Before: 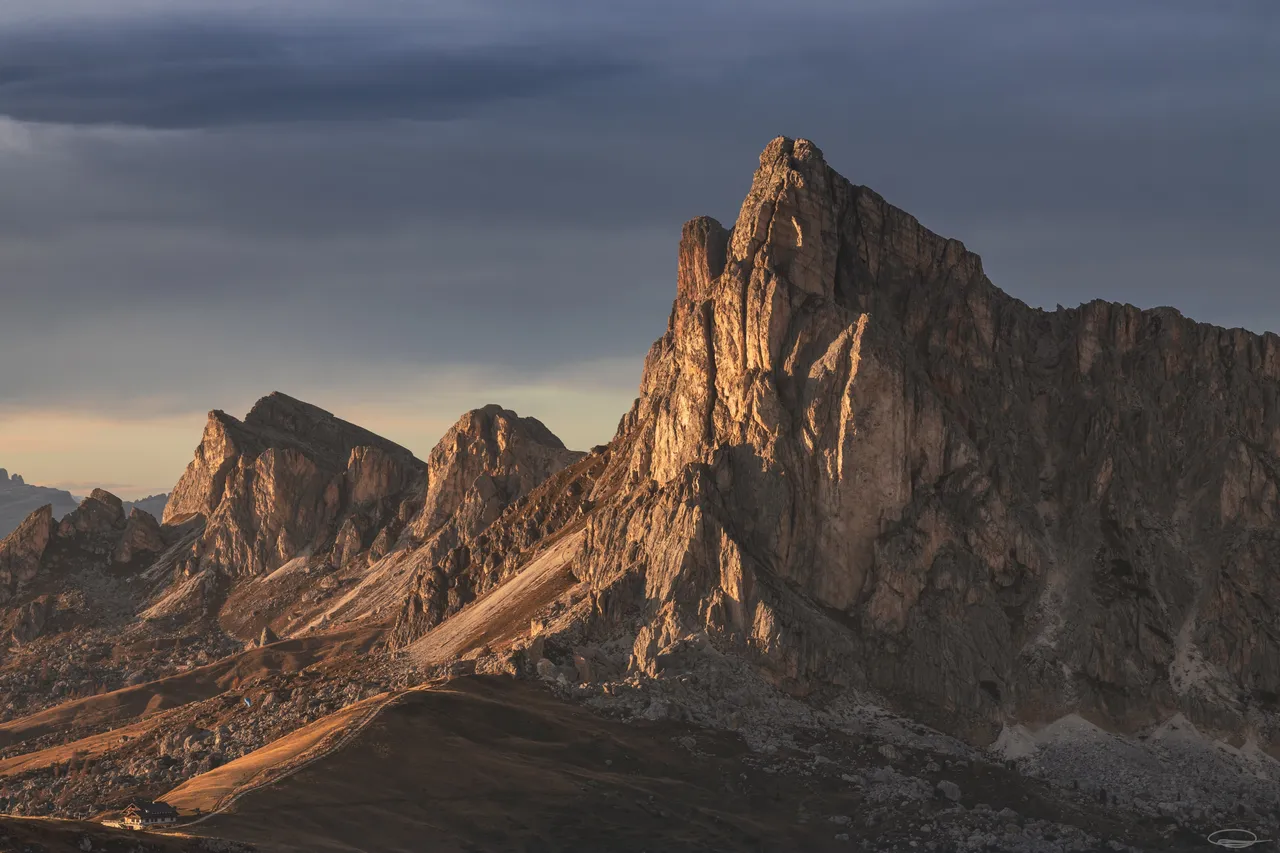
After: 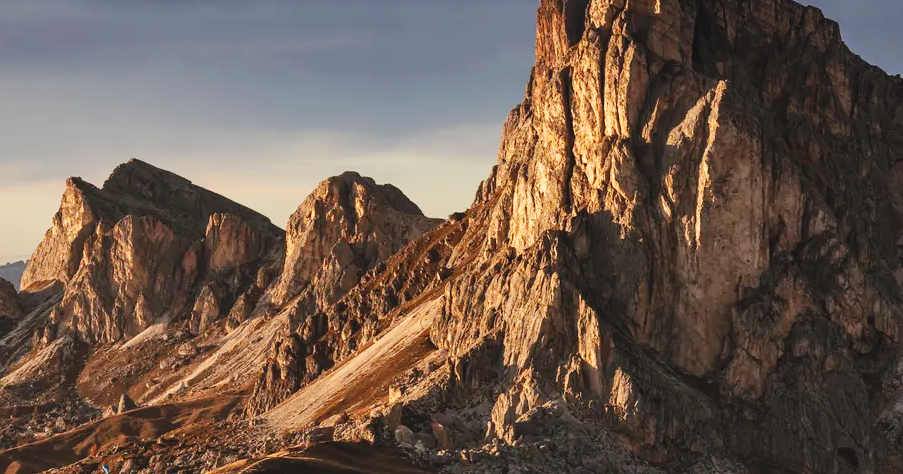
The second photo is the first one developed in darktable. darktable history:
crop: left 11.094%, top 27.347%, right 18.293%, bottom 17.043%
base curve: curves: ch0 [(0, 0) (0.036, 0.025) (0.121, 0.166) (0.206, 0.329) (0.605, 0.79) (1, 1)], preserve colors none
